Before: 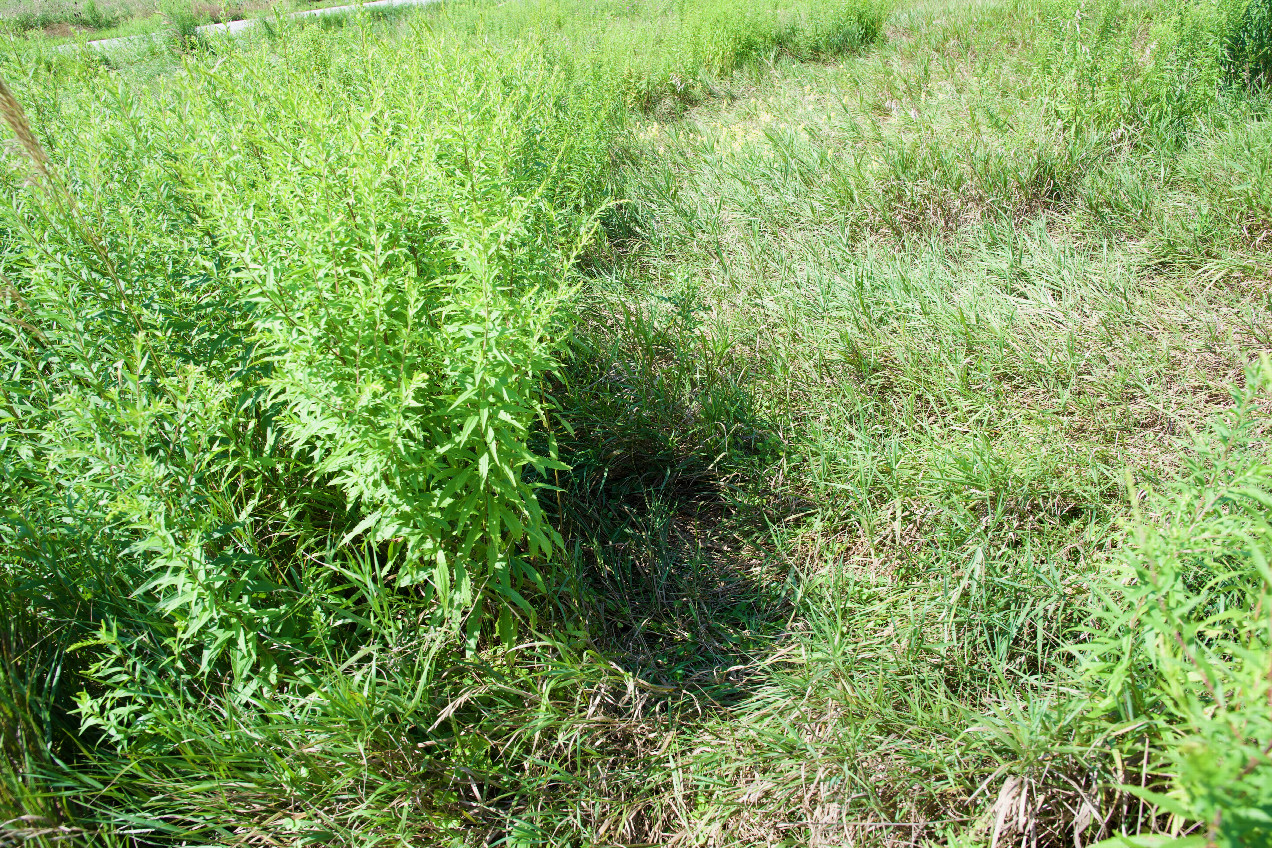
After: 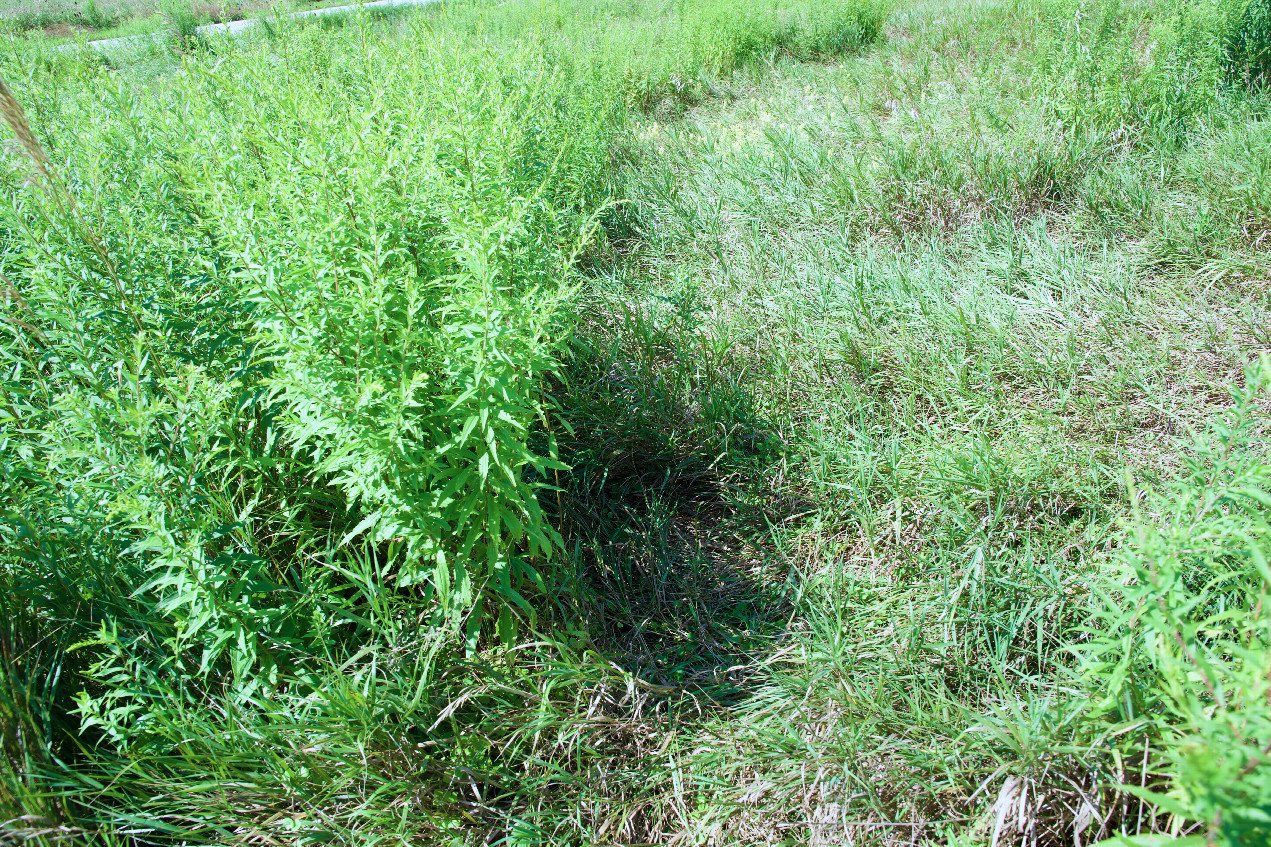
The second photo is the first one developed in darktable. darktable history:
color calibration: gray › normalize channels true, x 0.37, y 0.382, temperature 4313.96 K, gamut compression 0.022
